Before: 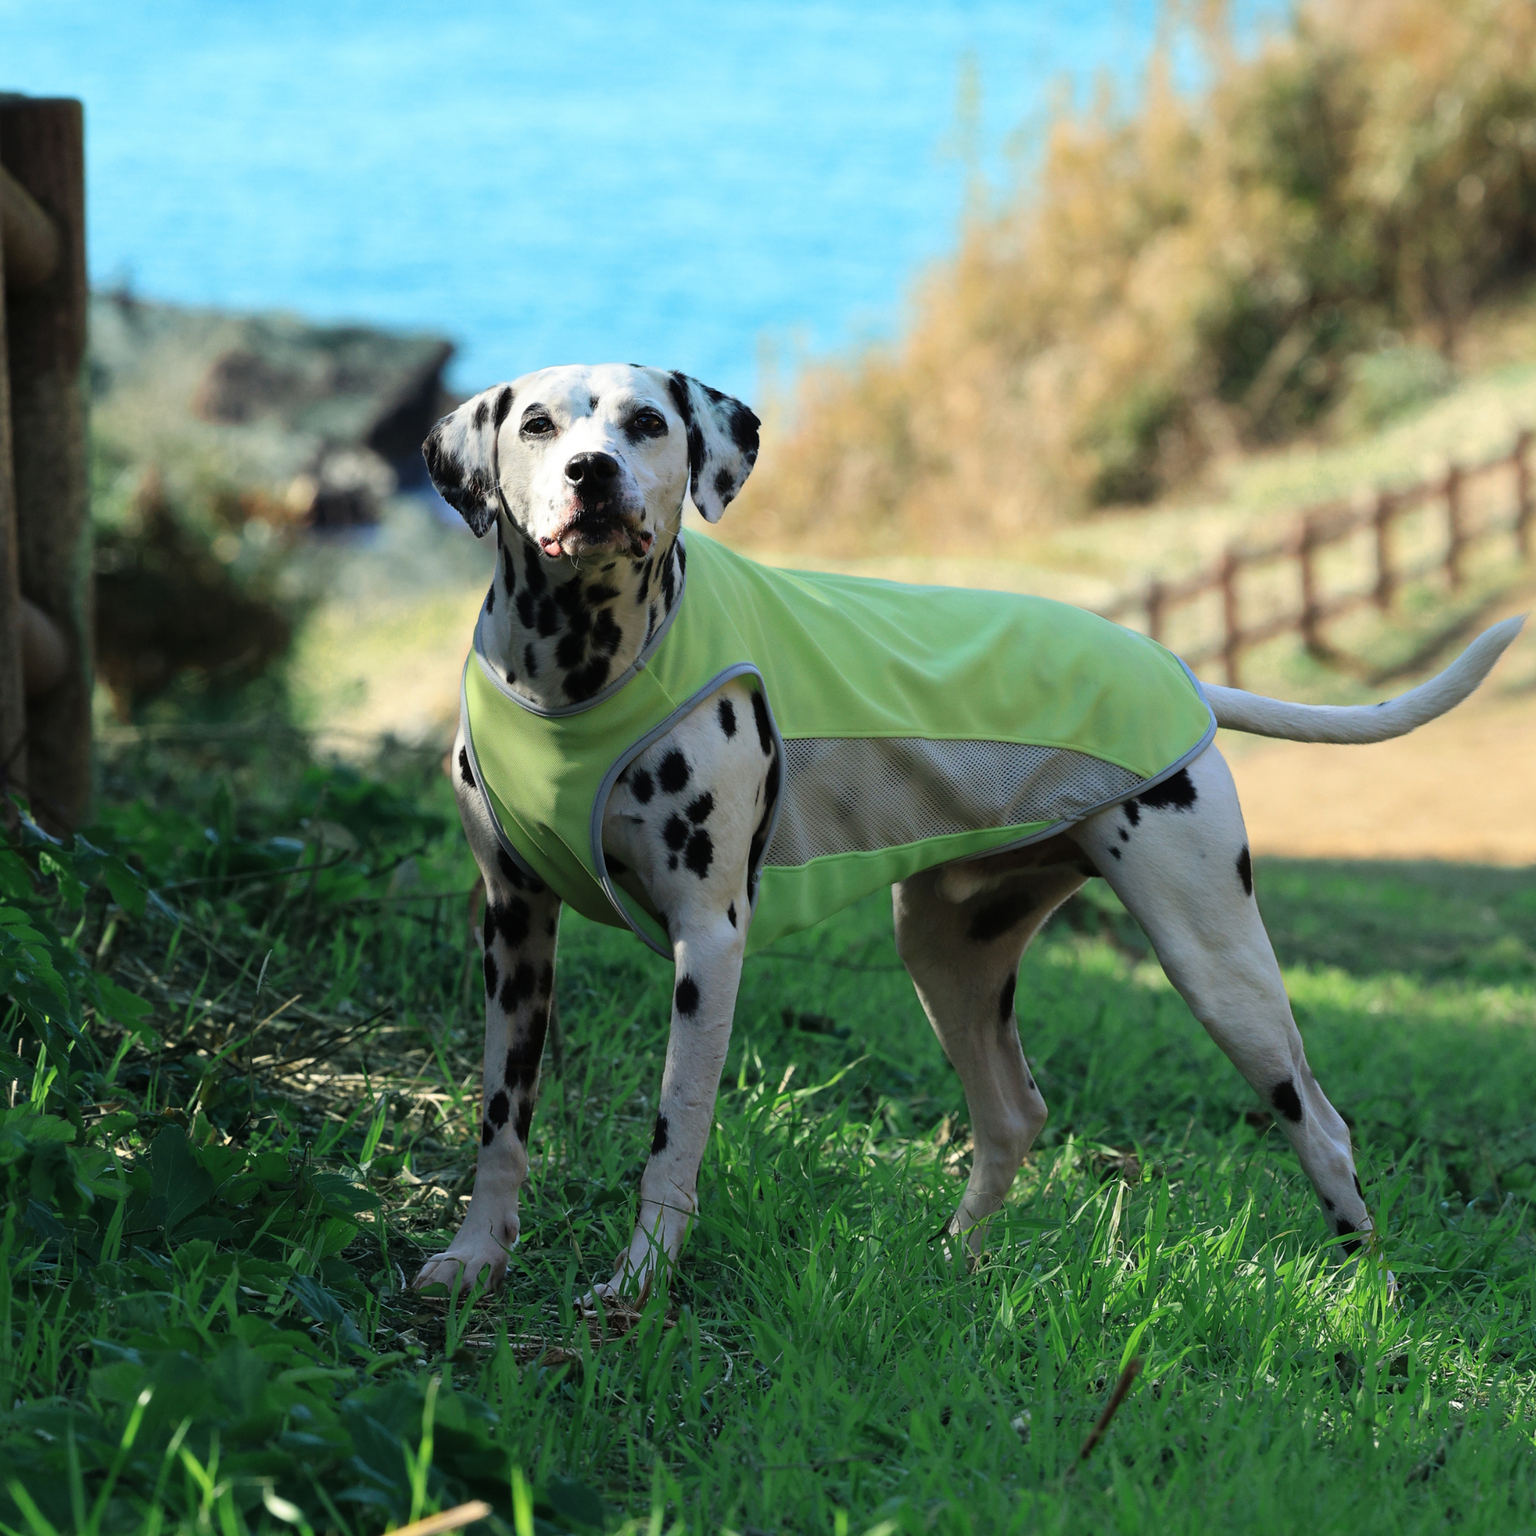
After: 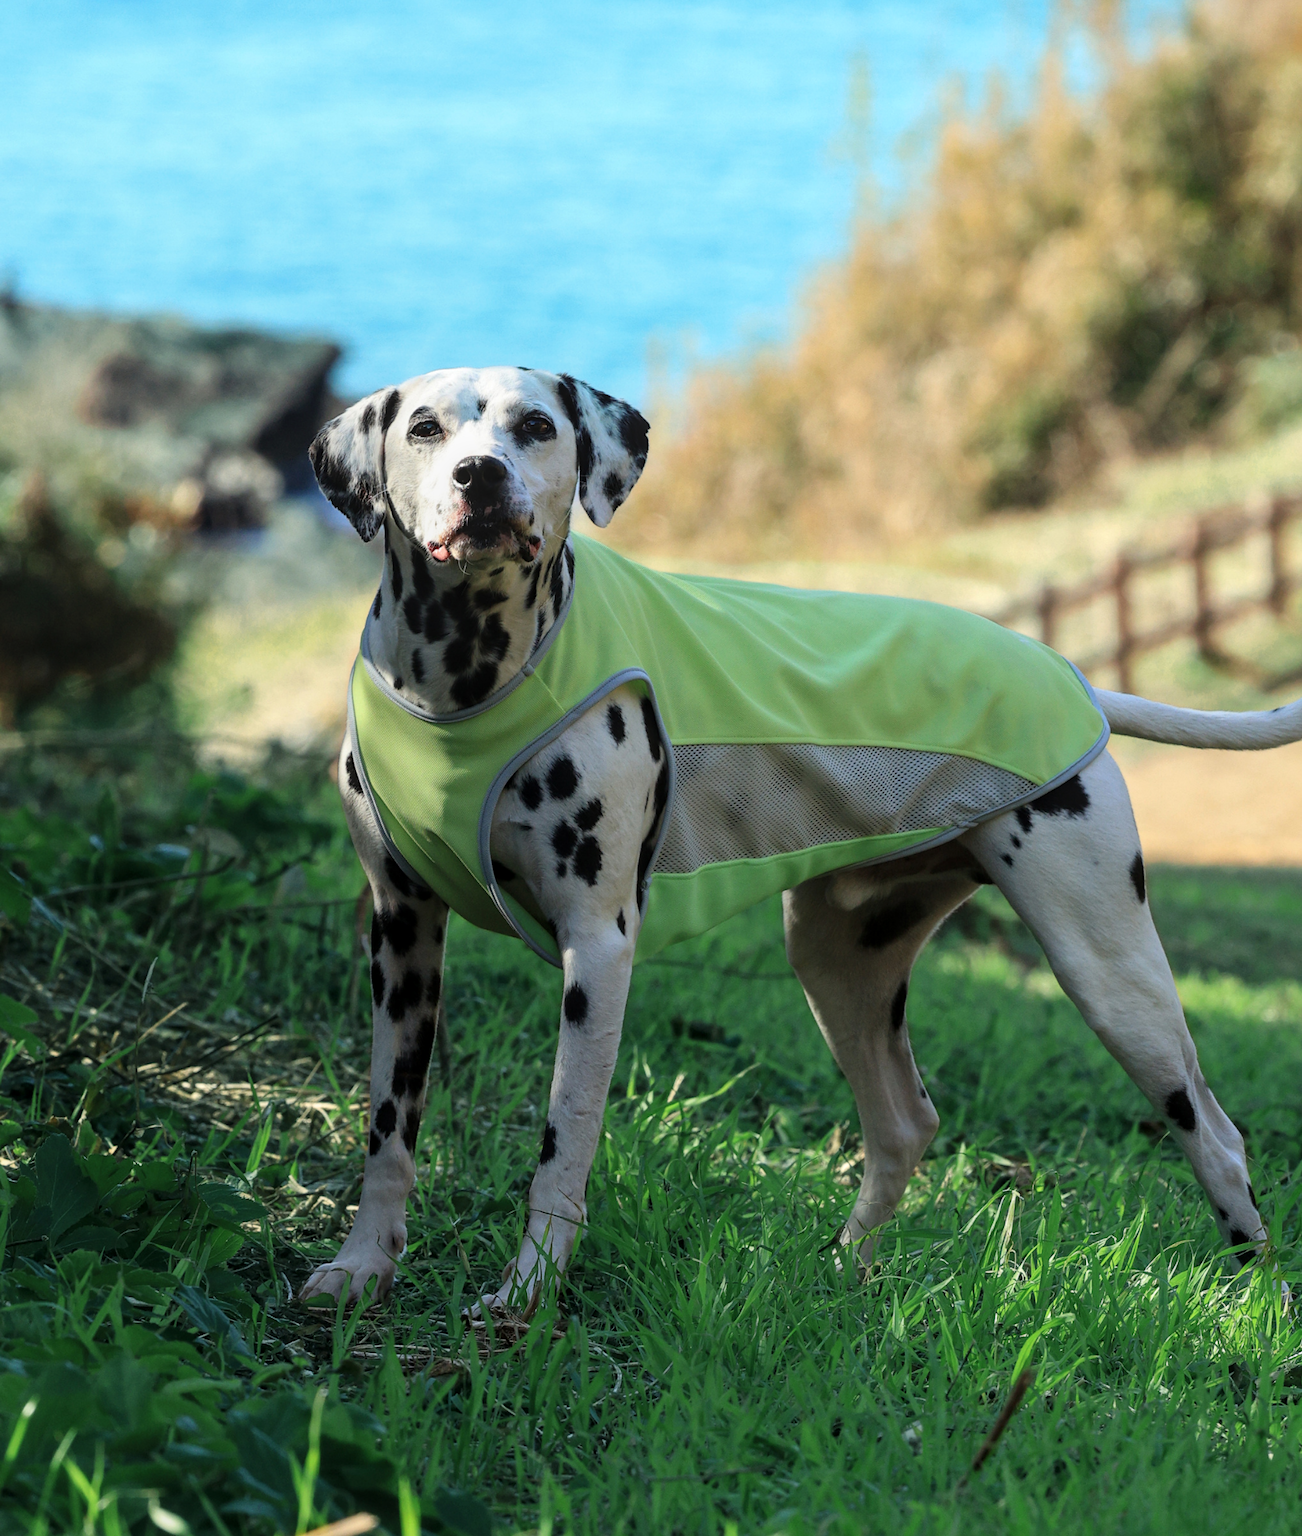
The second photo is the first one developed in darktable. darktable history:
local contrast: detail 117%
crop: left 7.598%, right 7.873%
